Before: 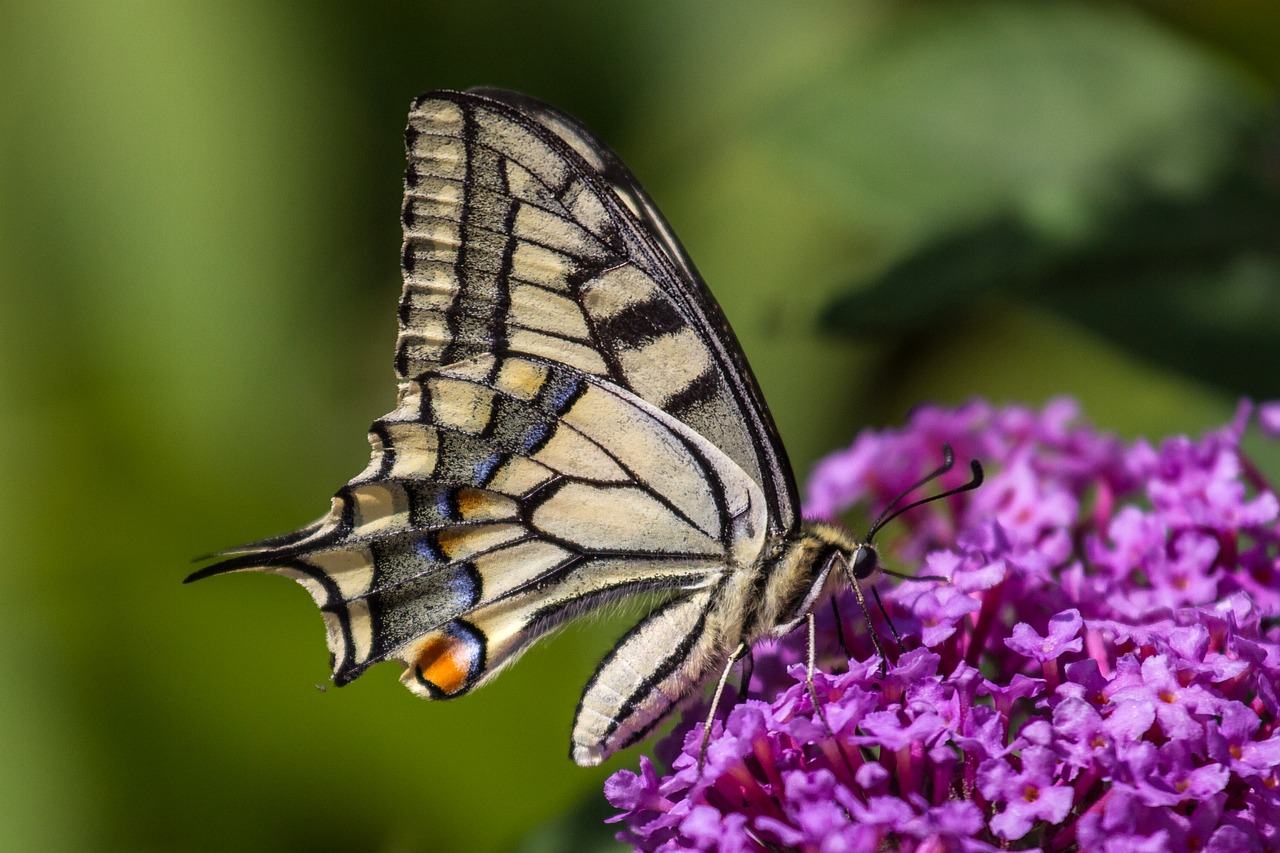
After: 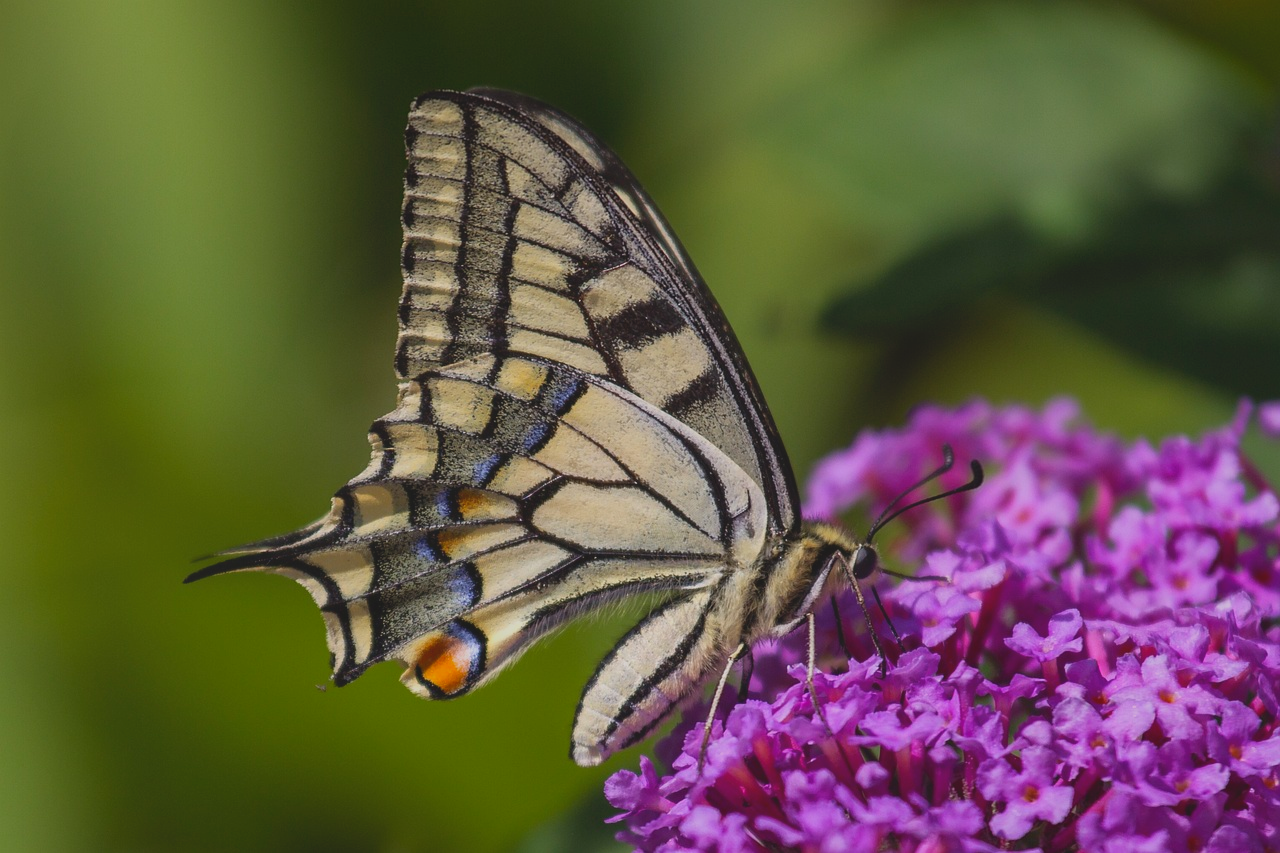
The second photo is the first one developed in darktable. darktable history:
local contrast: detail 70%
